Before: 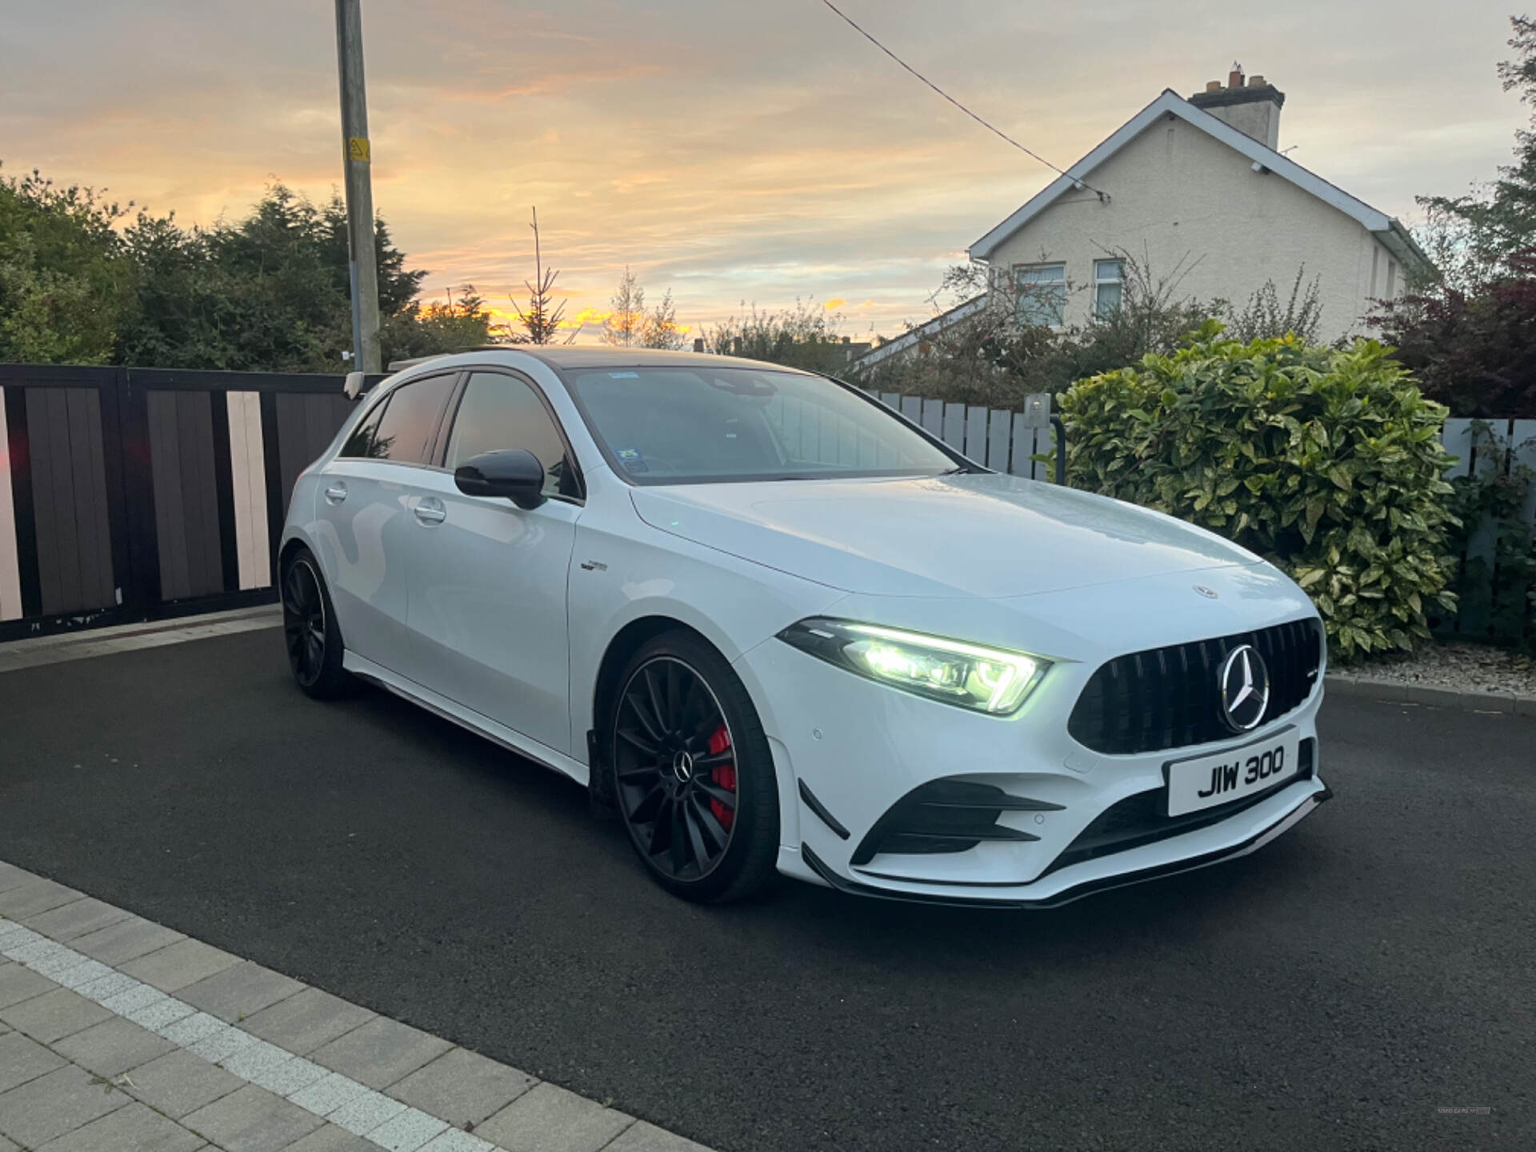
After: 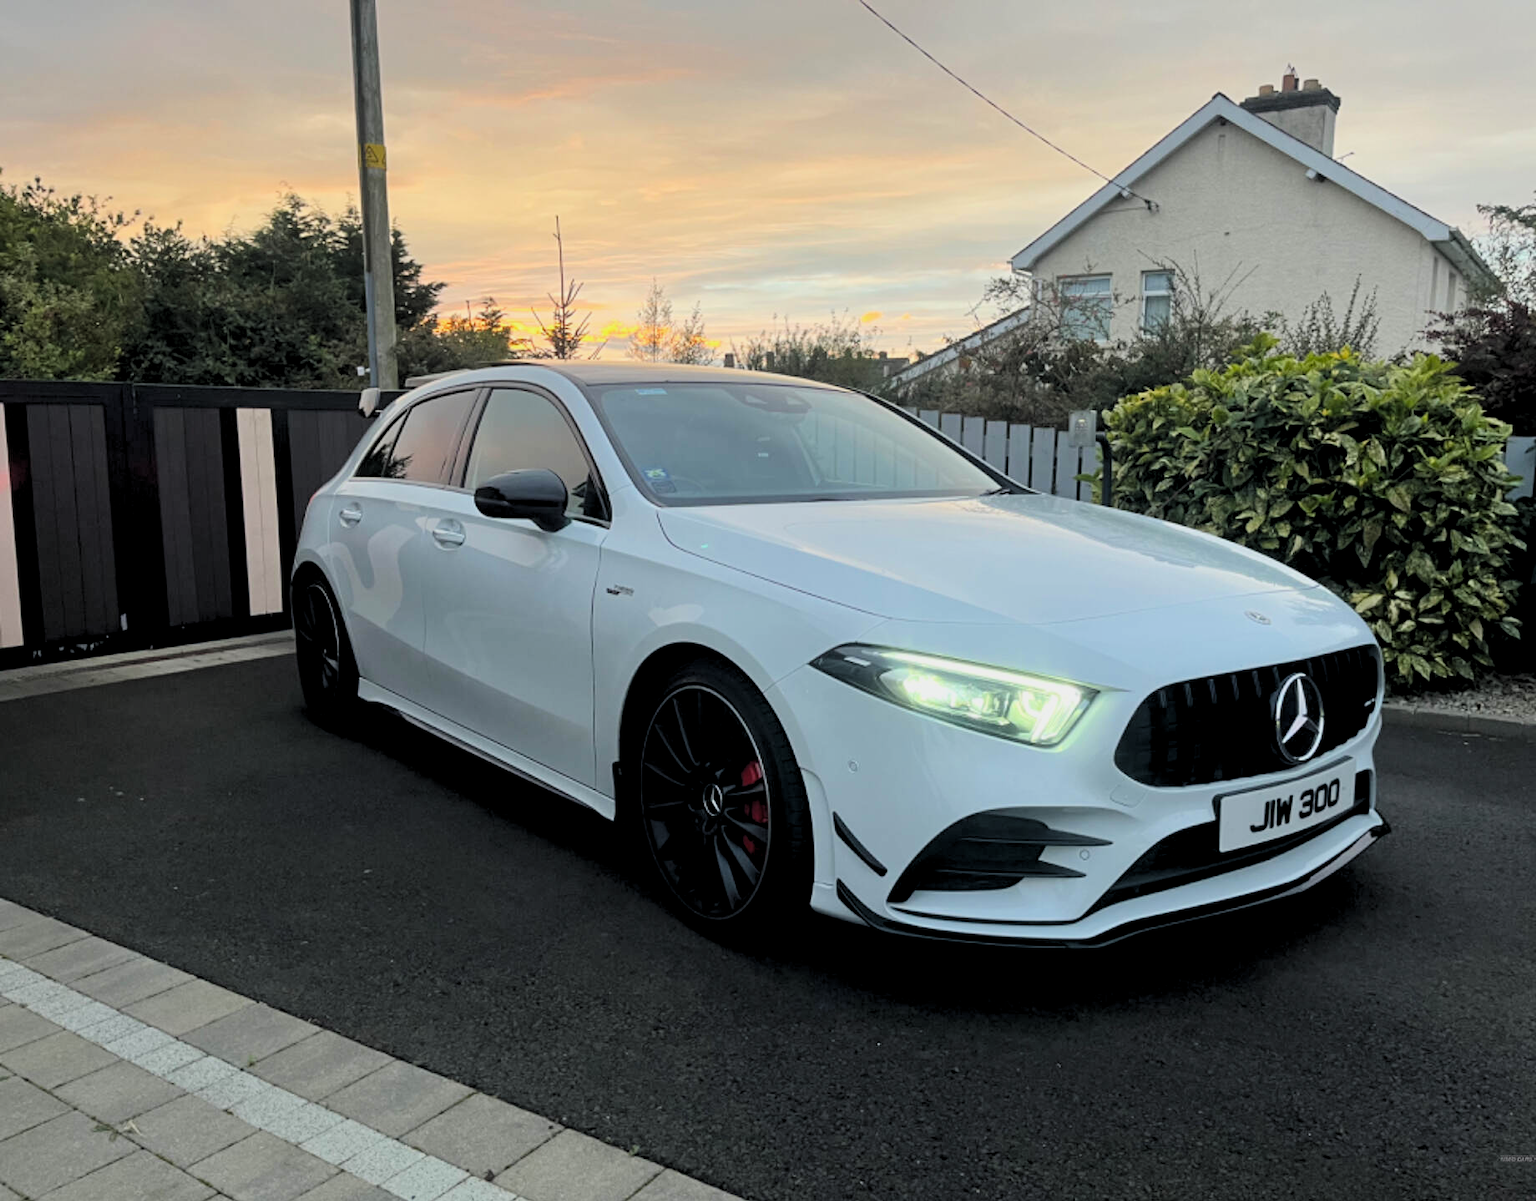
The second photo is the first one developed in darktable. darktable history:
levels: levels [0.055, 0.477, 0.9]
crop: right 4.126%, bottom 0.031%
filmic rgb: black relative exposure -7.65 EV, white relative exposure 4.56 EV, hardness 3.61, color science v6 (2022)
